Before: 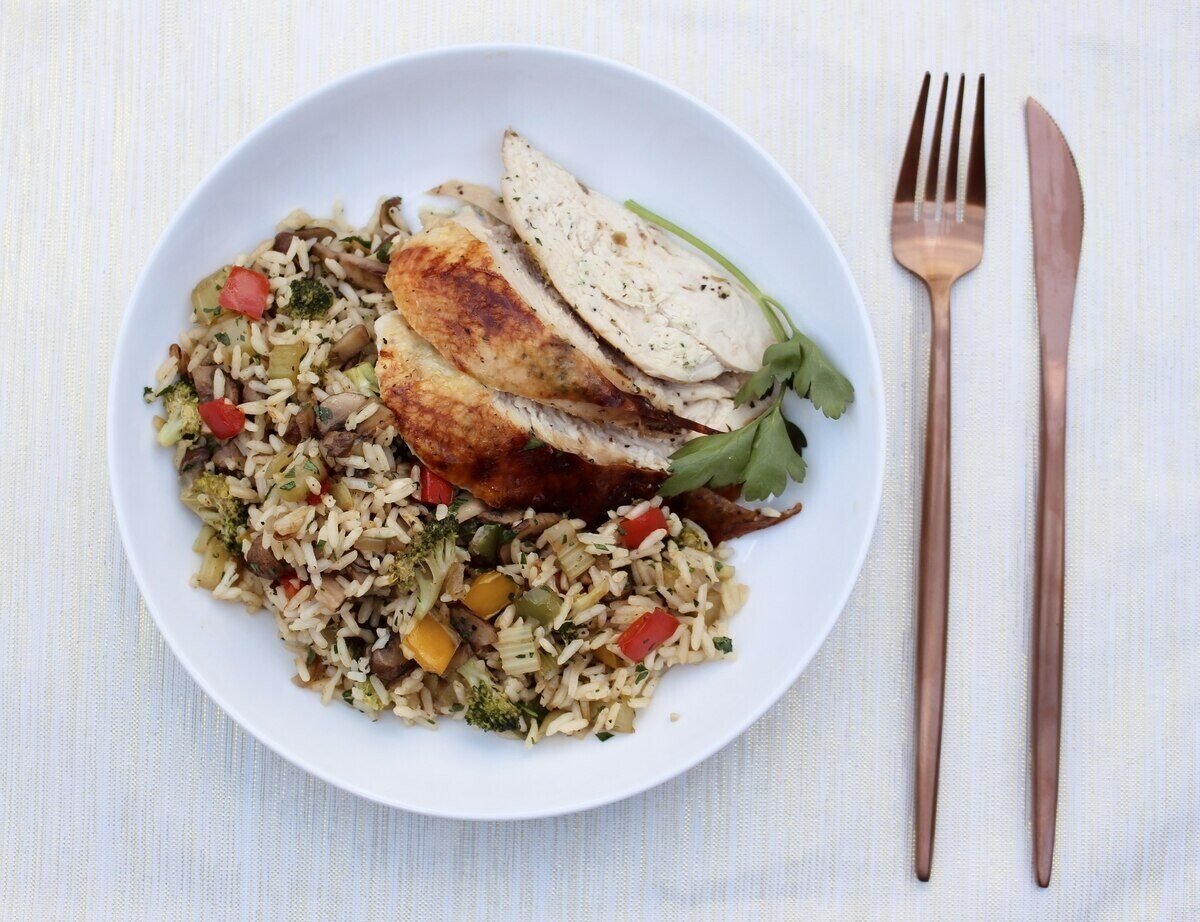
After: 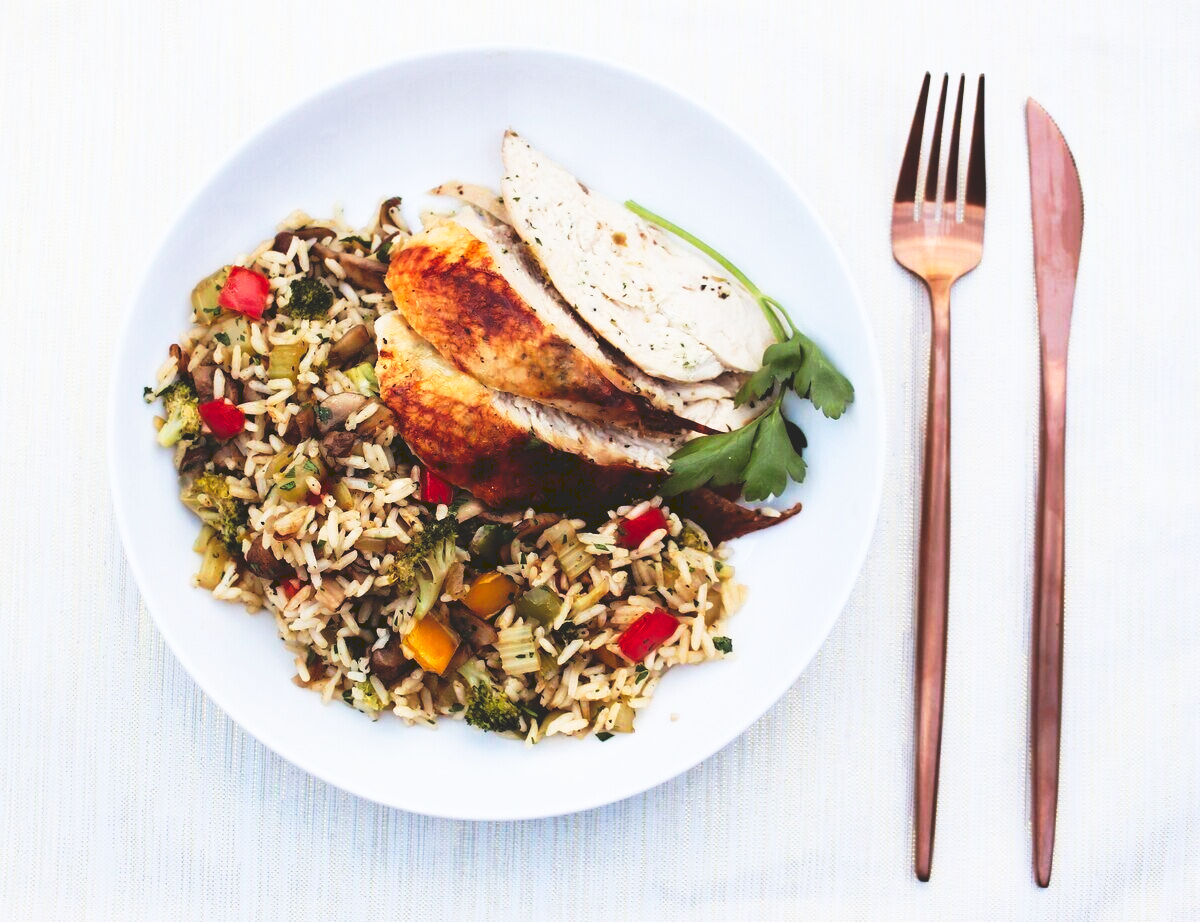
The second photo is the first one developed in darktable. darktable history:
tone equalizer: on, module defaults
tone curve: curves: ch0 [(0, 0) (0.003, 0.142) (0.011, 0.142) (0.025, 0.147) (0.044, 0.147) (0.069, 0.152) (0.1, 0.16) (0.136, 0.172) (0.177, 0.193) (0.224, 0.221) (0.277, 0.264) (0.335, 0.322) (0.399, 0.399) (0.468, 0.49) (0.543, 0.593) (0.623, 0.723) (0.709, 0.841) (0.801, 0.925) (0.898, 0.976) (1, 1)], preserve colors none
